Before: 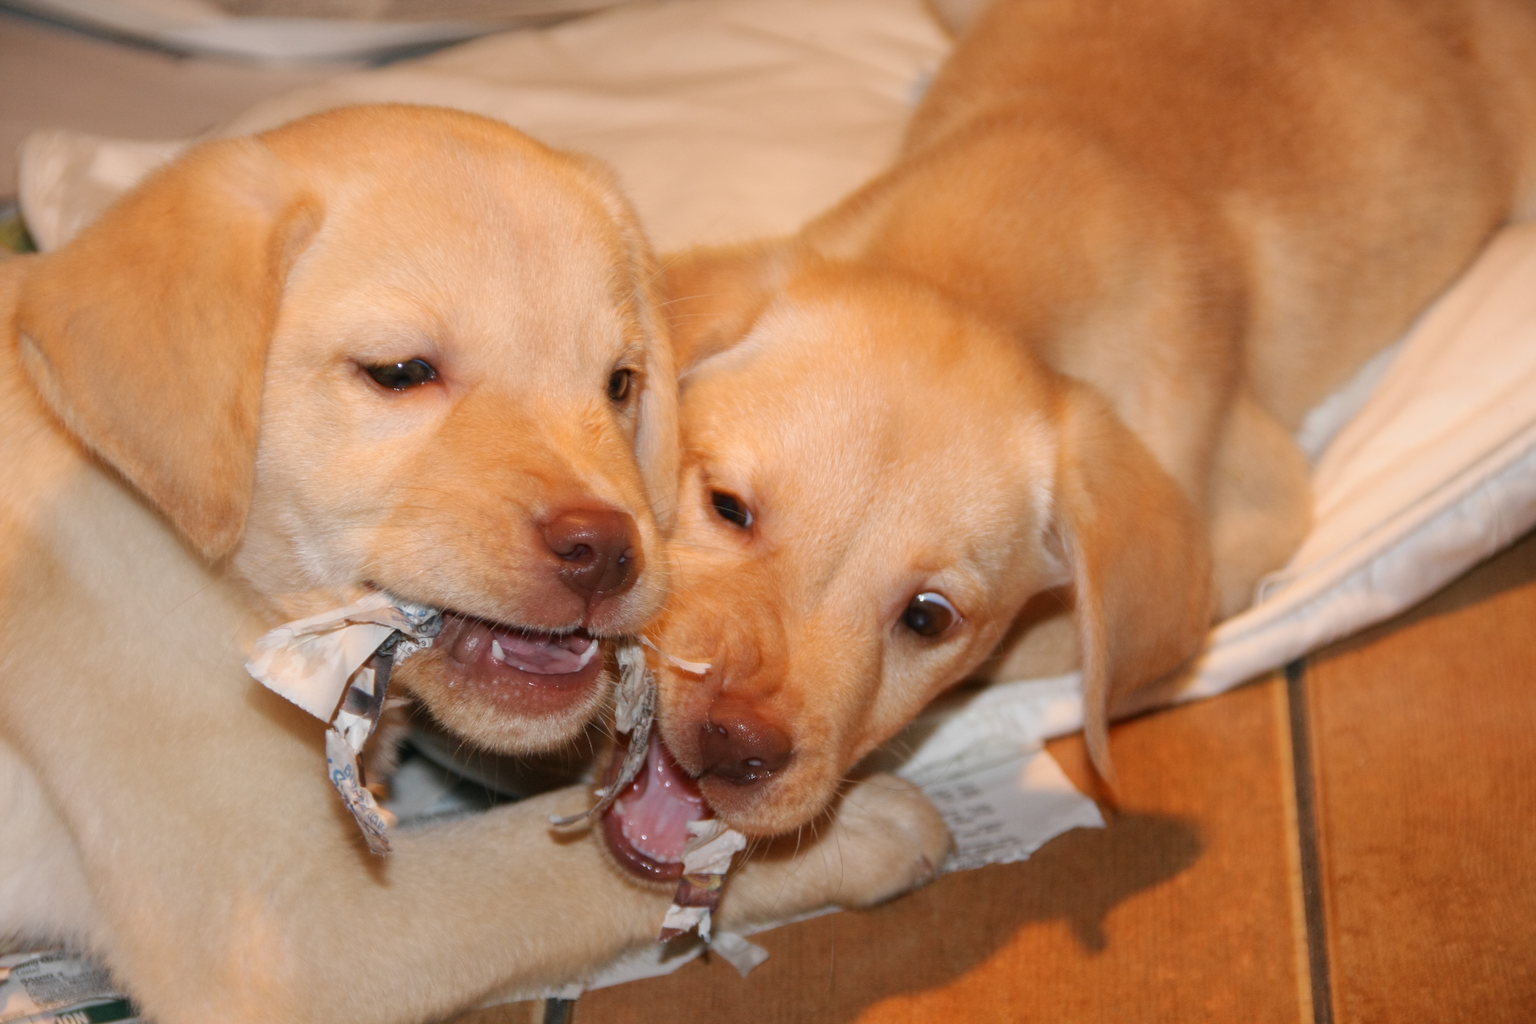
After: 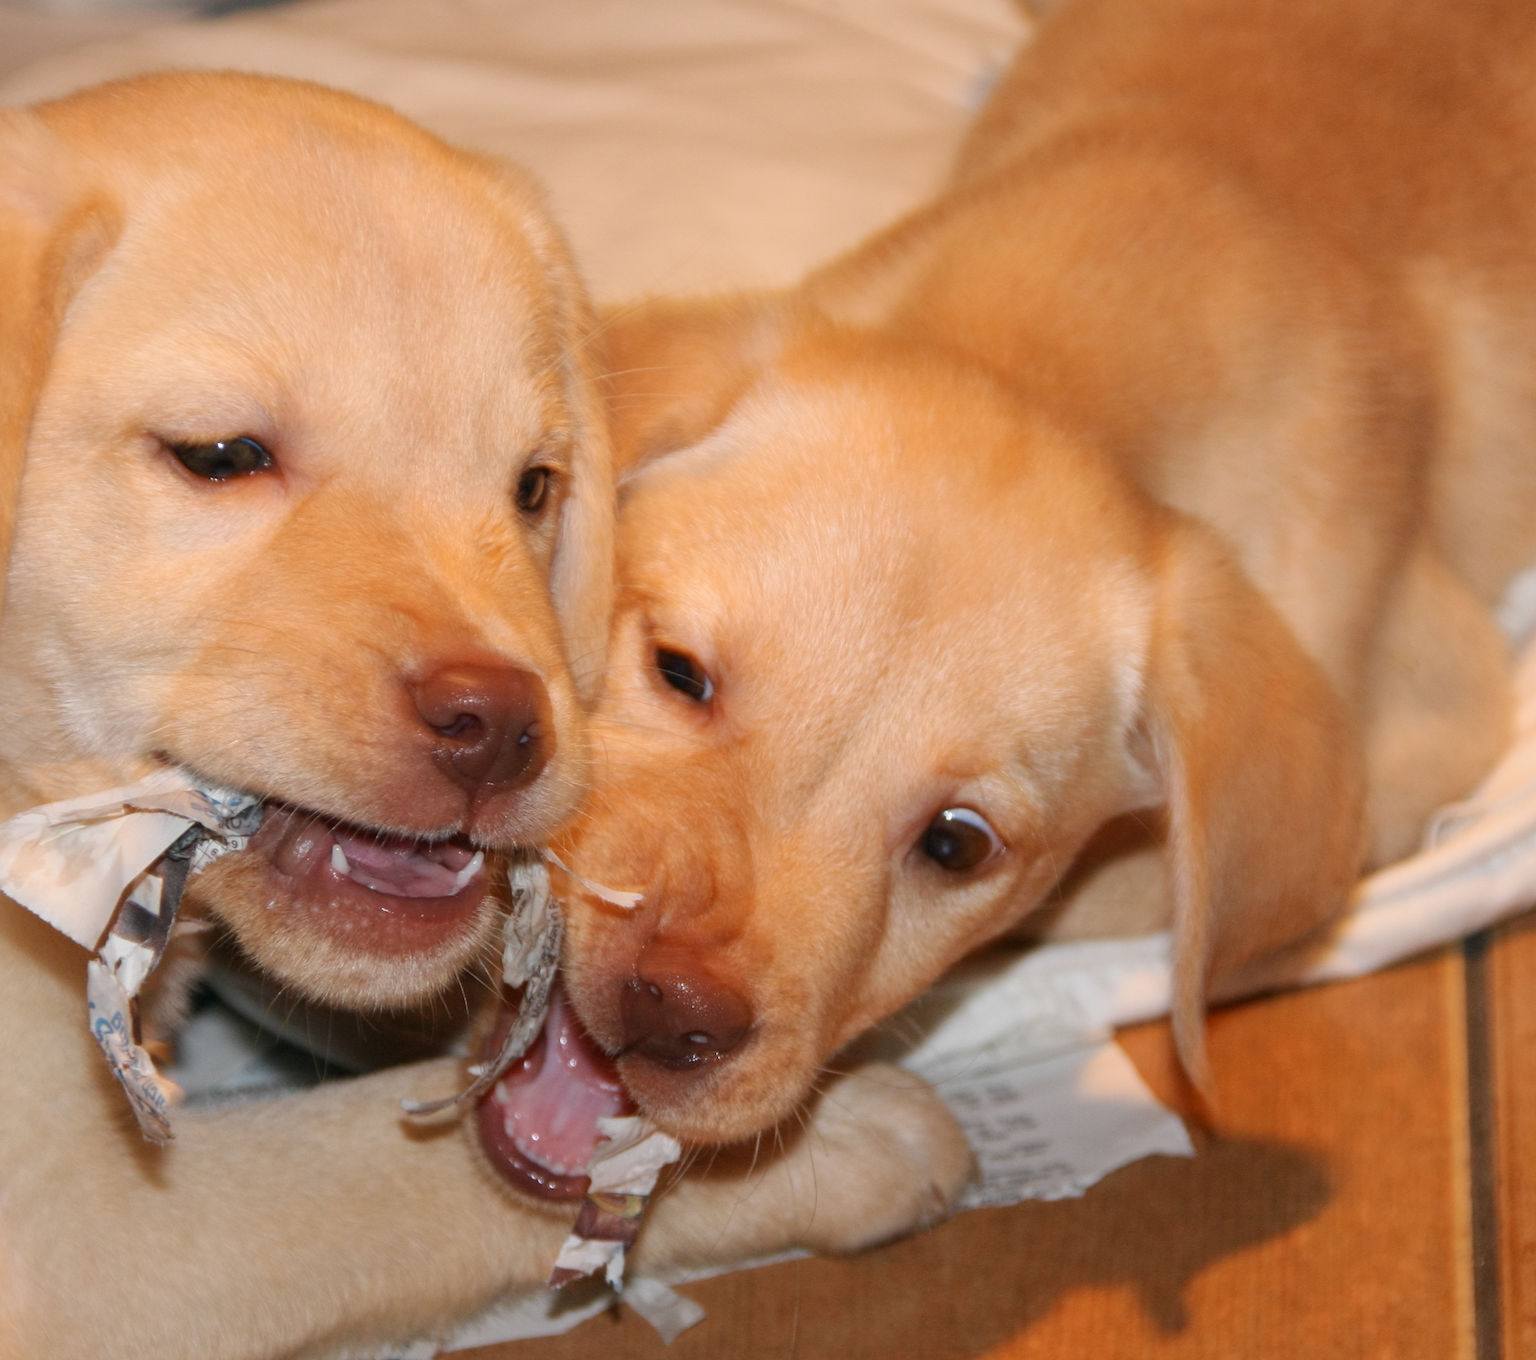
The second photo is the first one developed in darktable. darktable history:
crop and rotate: angle -2.89°, left 14.046%, top 0.038%, right 10.805%, bottom 0.086%
